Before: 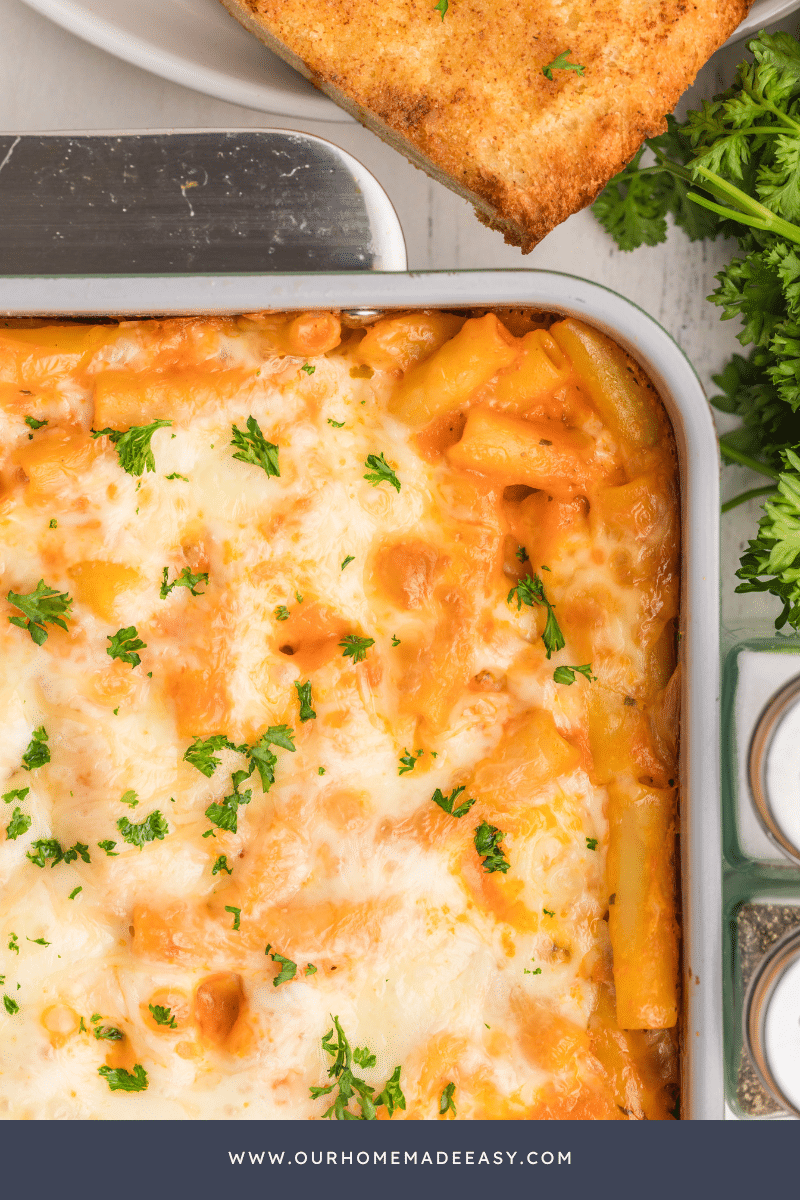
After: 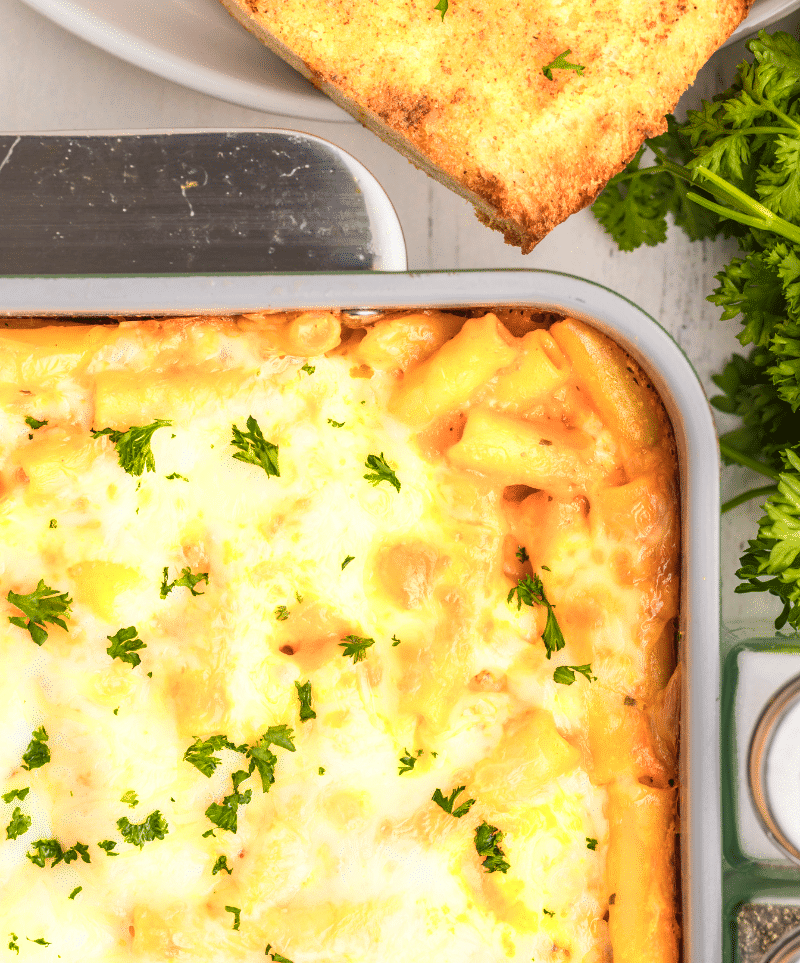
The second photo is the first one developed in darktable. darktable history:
color zones: curves: ch0 [(0.099, 0.624) (0.257, 0.596) (0.384, 0.376) (0.529, 0.492) (0.697, 0.564) (0.768, 0.532) (0.908, 0.644)]; ch1 [(0.112, 0.564) (0.254, 0.612) (0.432, 0.676) (0.592, 0.456) (0.743, 0.684) (0.888, 0.536)]; ch2 [(0.25, 0.5) (0.469, 0.36) (0.75, 0.5)]
crop: bottom 19.678%
